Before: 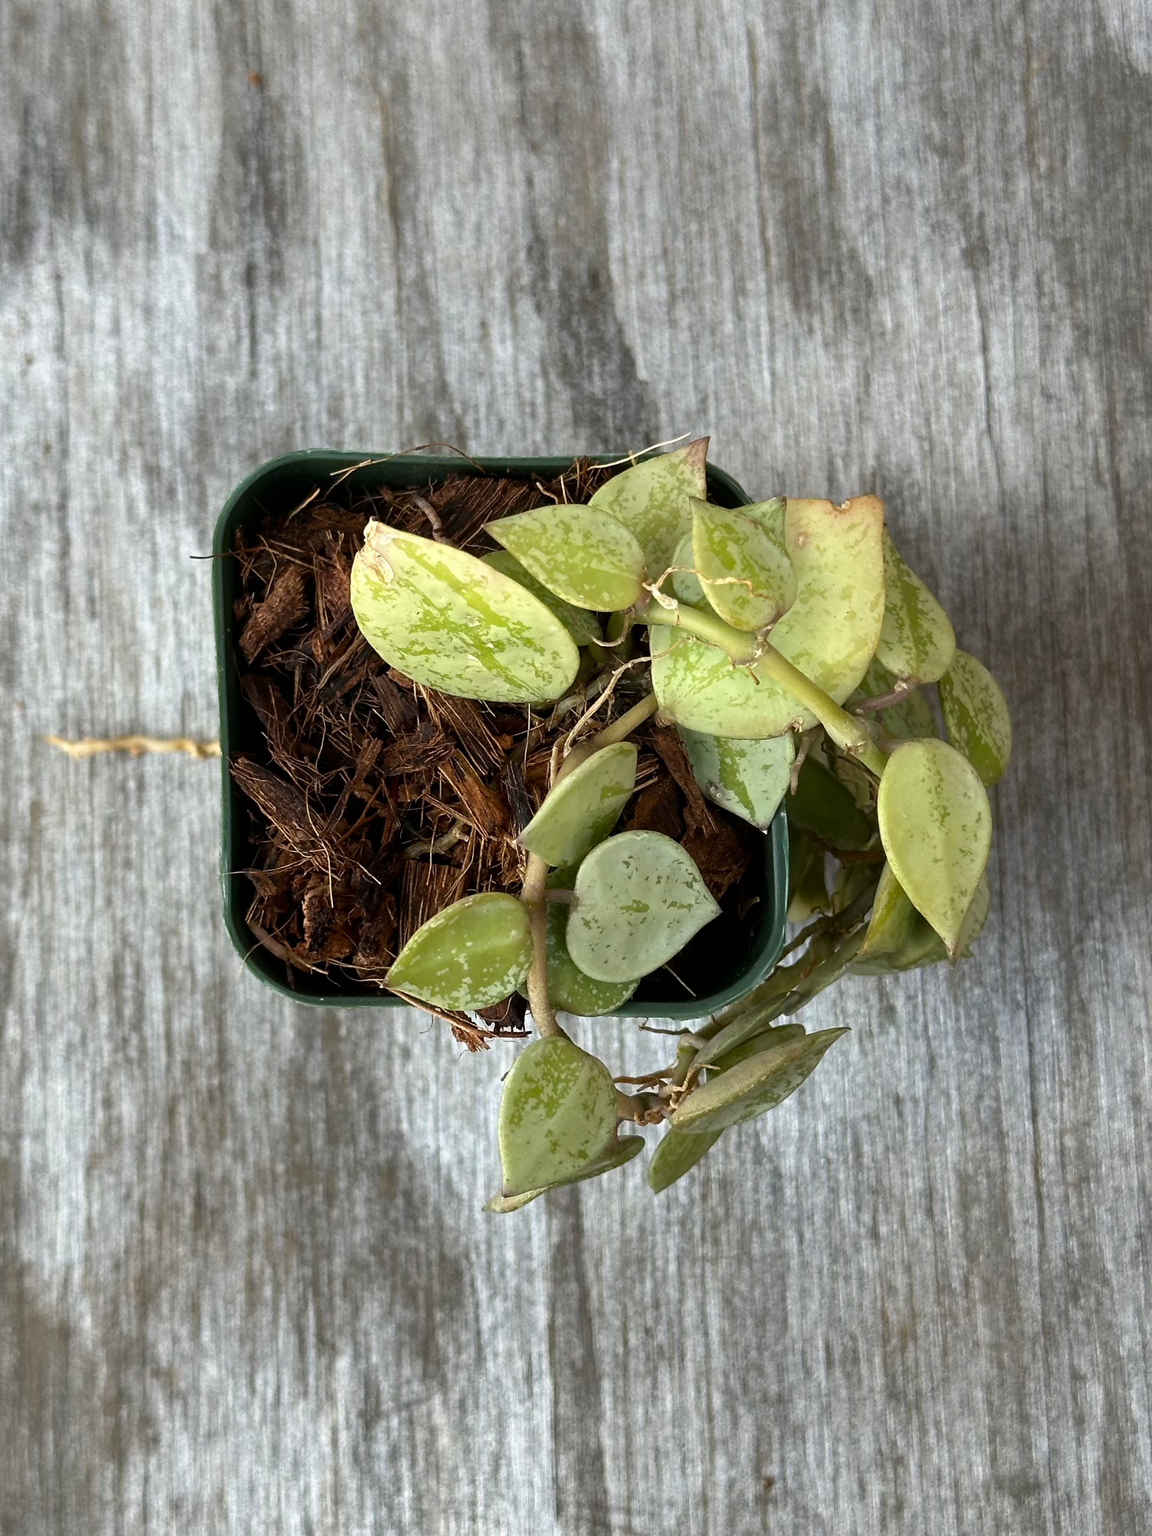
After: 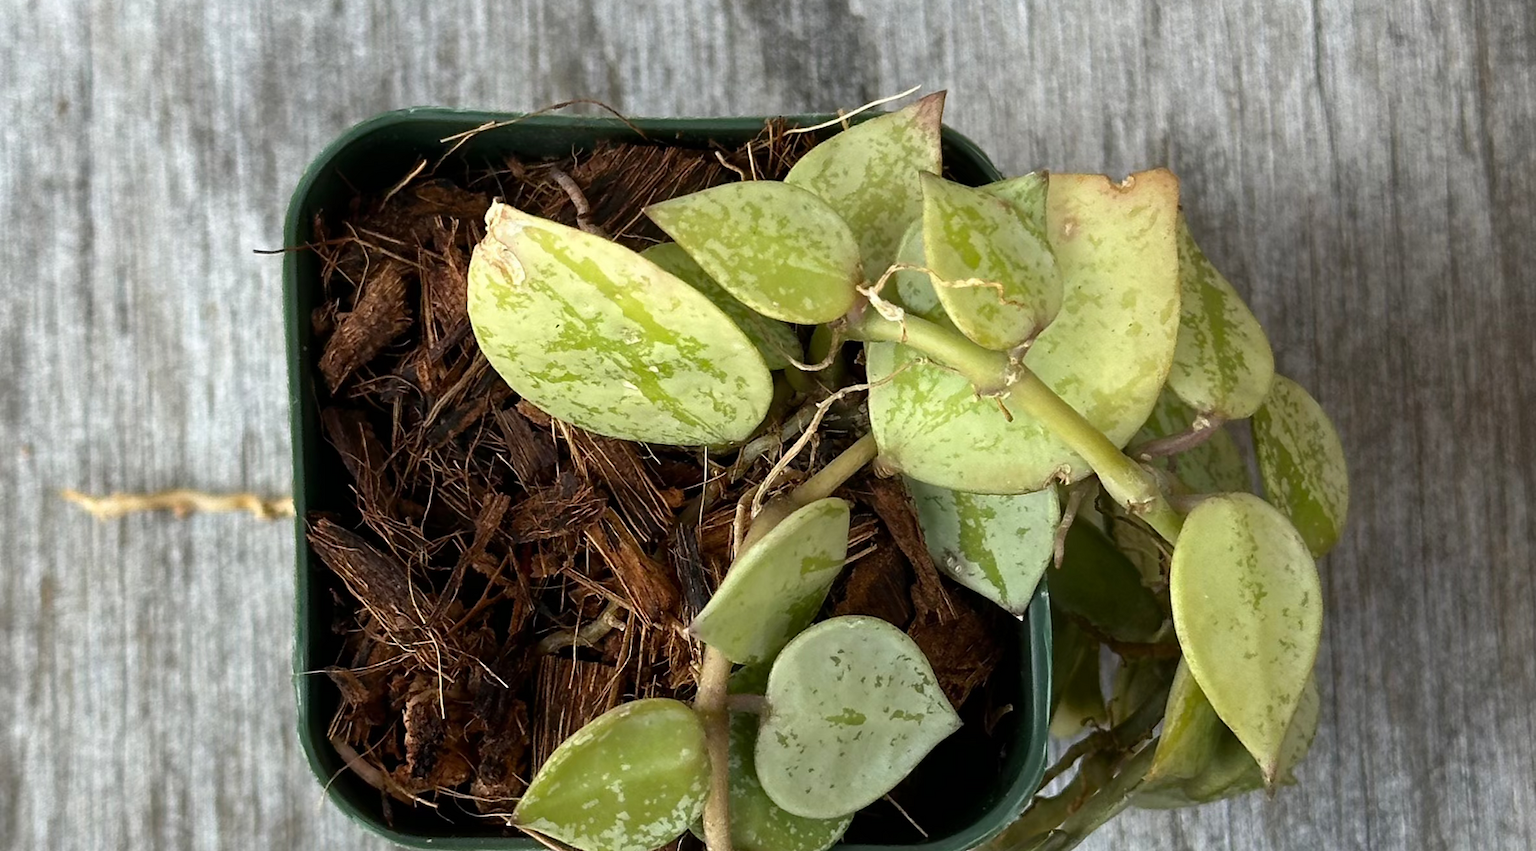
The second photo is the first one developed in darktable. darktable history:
crop and rotate: top 24.029%, bottom 34.383%
